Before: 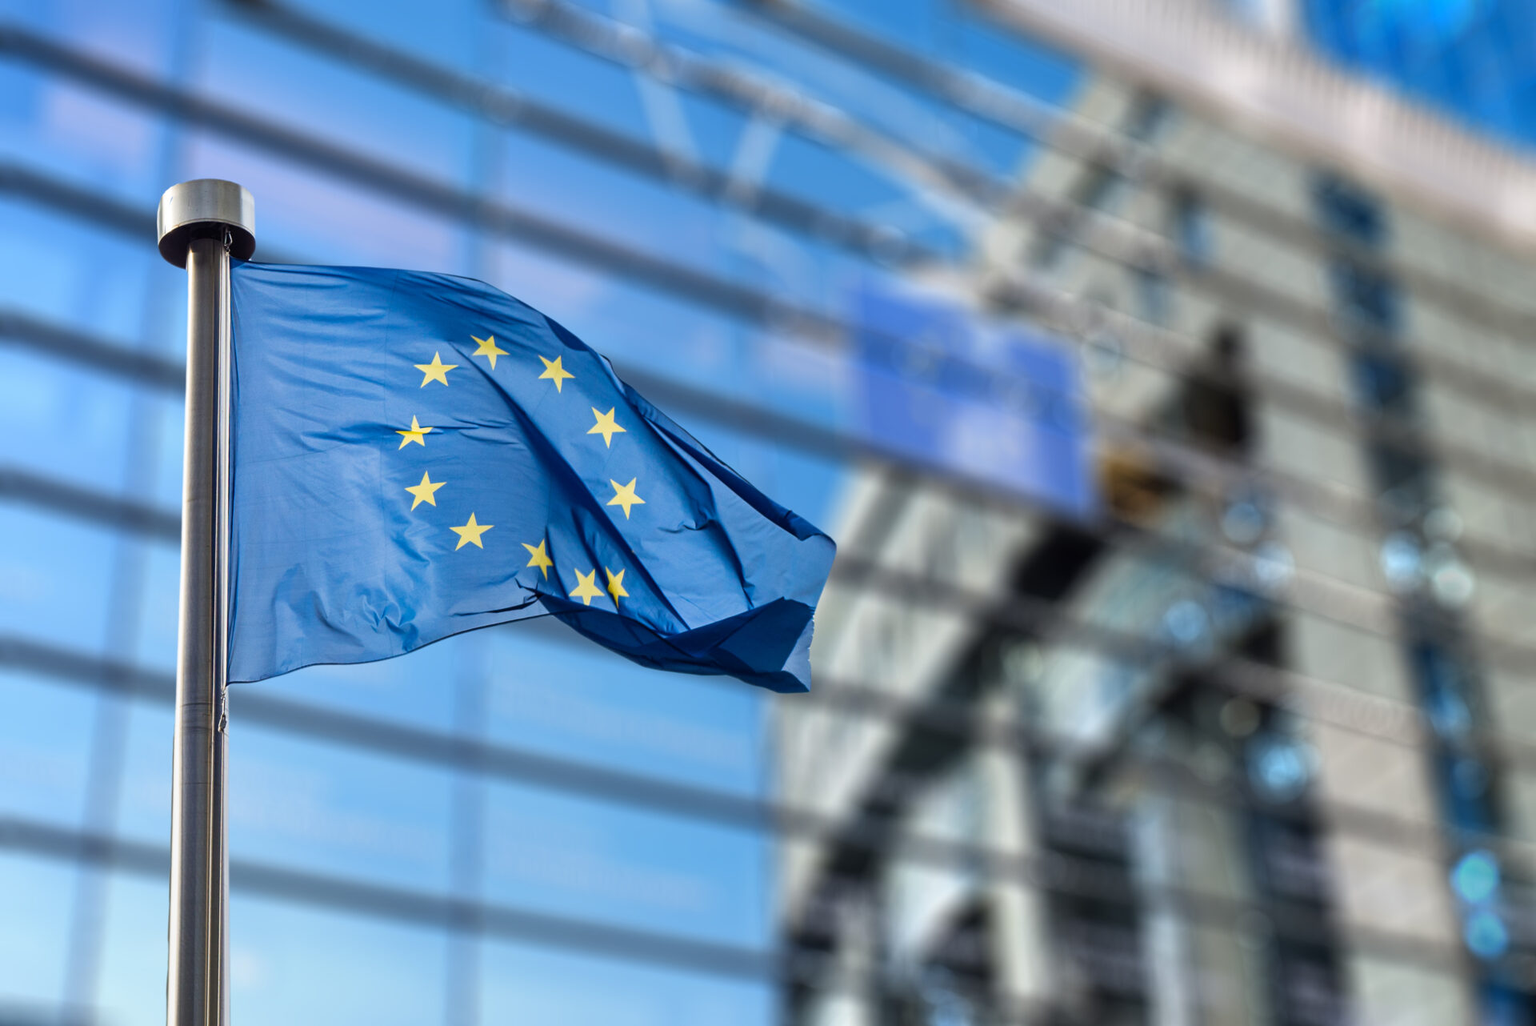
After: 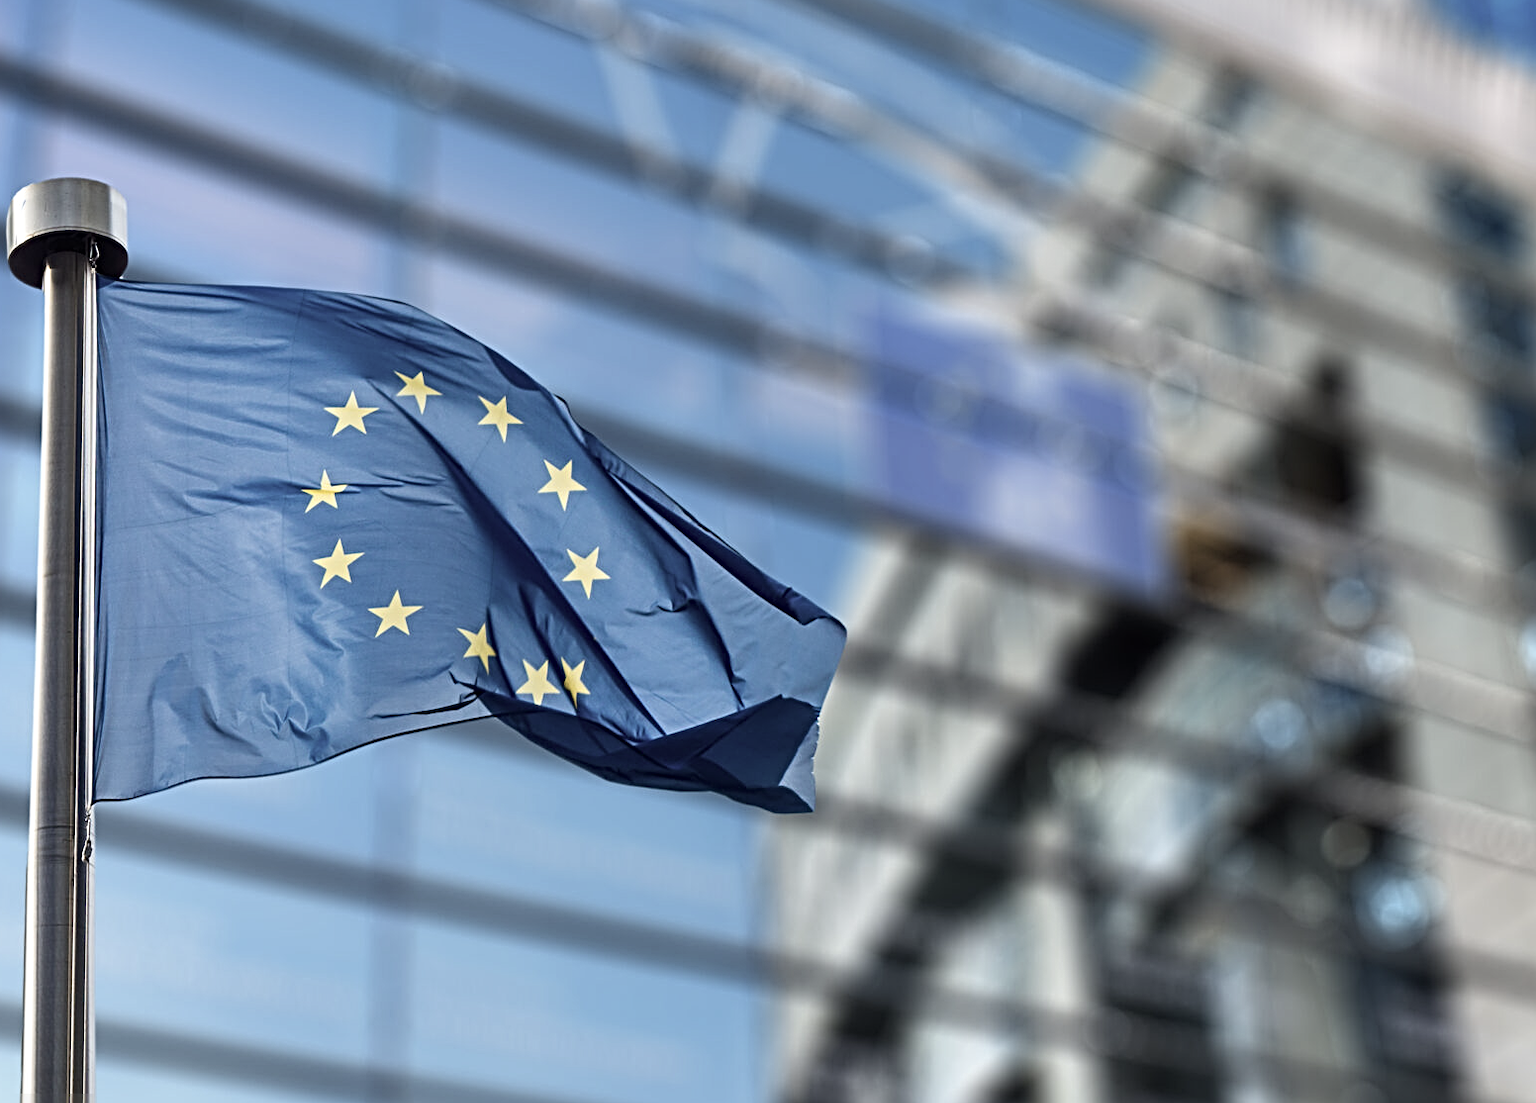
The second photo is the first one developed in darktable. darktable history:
crop: left 9.929%, top 3.475%, right 9.188%, bottom 9.529%
sharpen: radius 4
contrast brightness saturation: contrast 0.1, saturation -0.36
